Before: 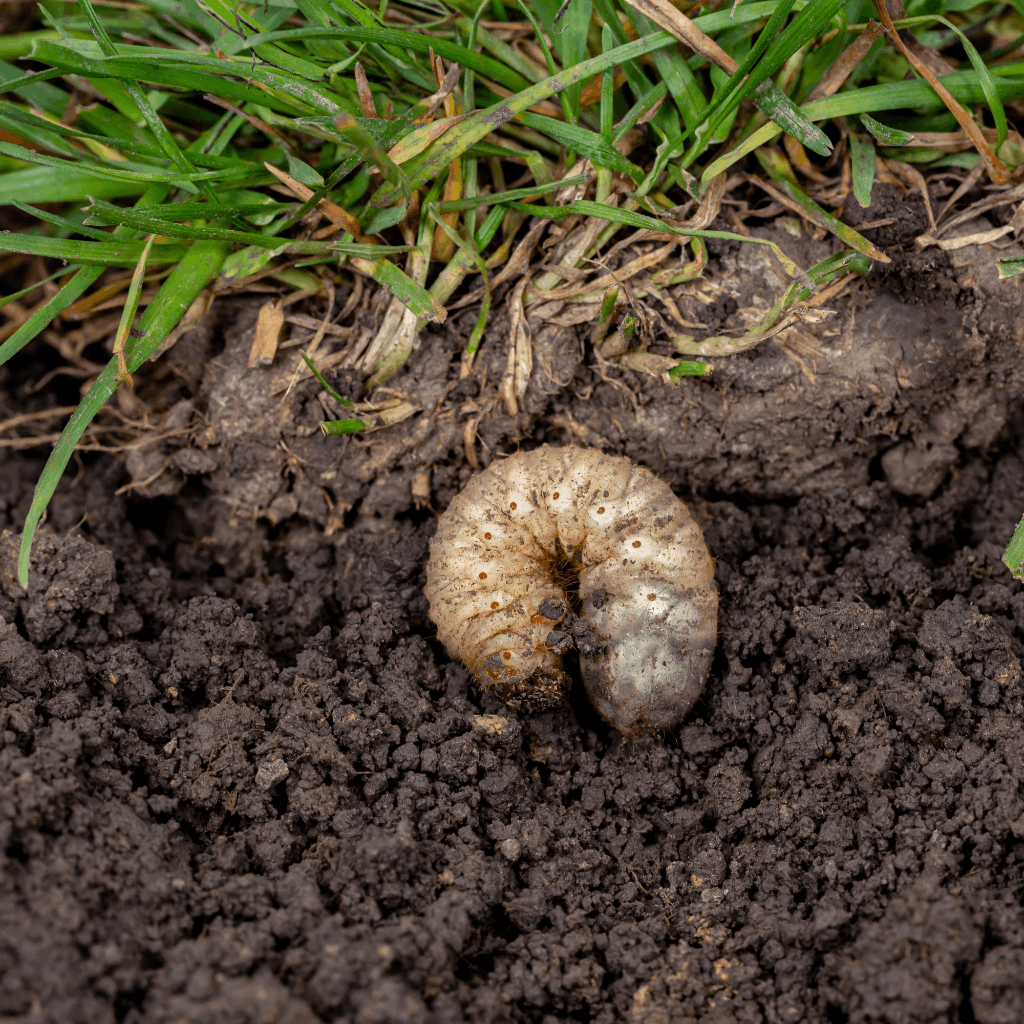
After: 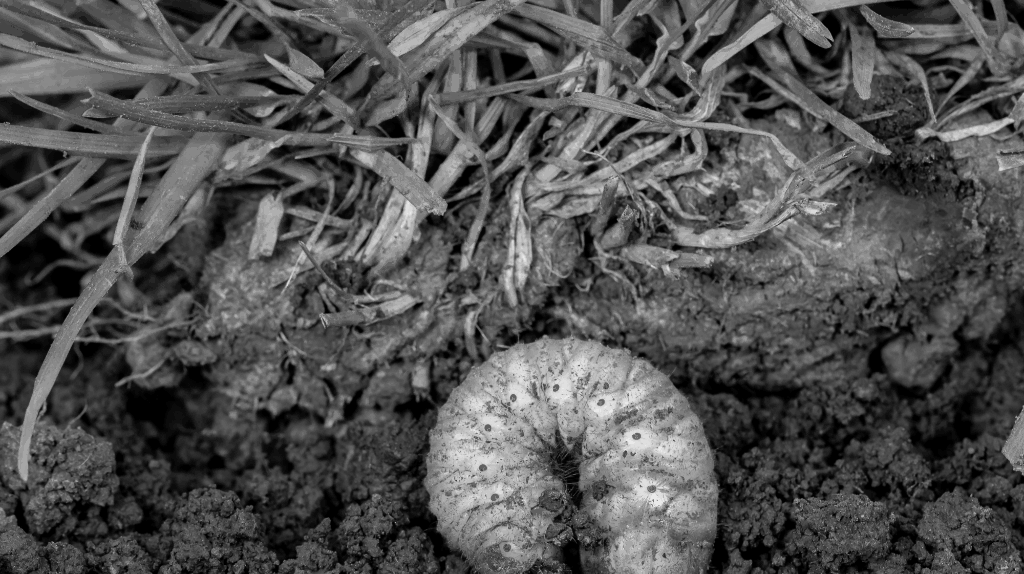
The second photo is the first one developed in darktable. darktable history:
crop and rotate: top 10.605%, bottom 33.274%
monochrome: a 32, b 64, size 2.3
